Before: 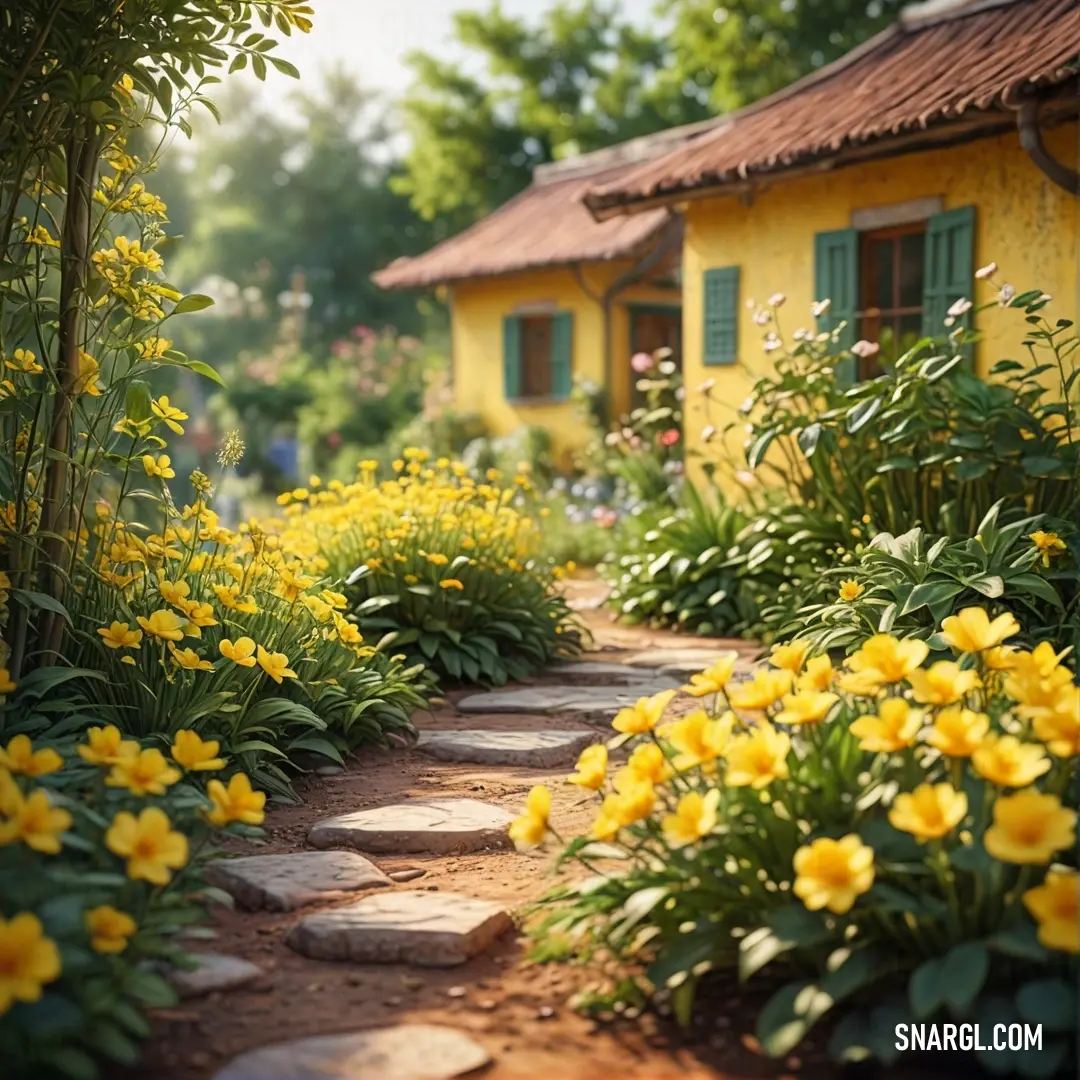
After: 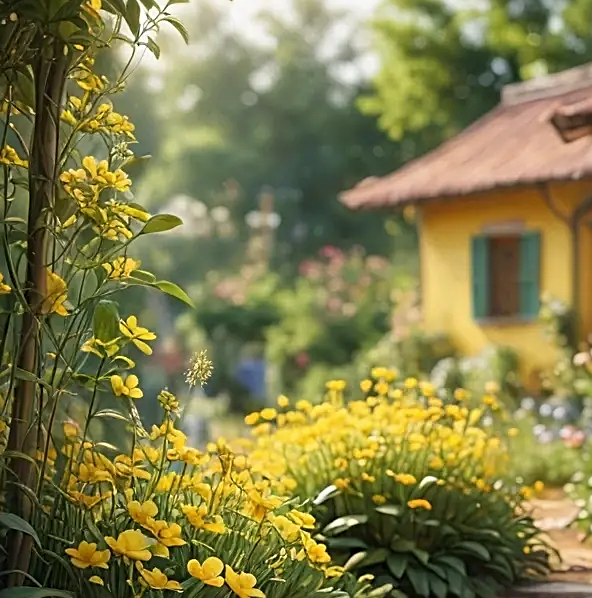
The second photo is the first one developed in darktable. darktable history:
crop and rotate: left 3.031%, top 7.489%, right 42.132%, bottom 37.065%
sharpen: on, module defaults
